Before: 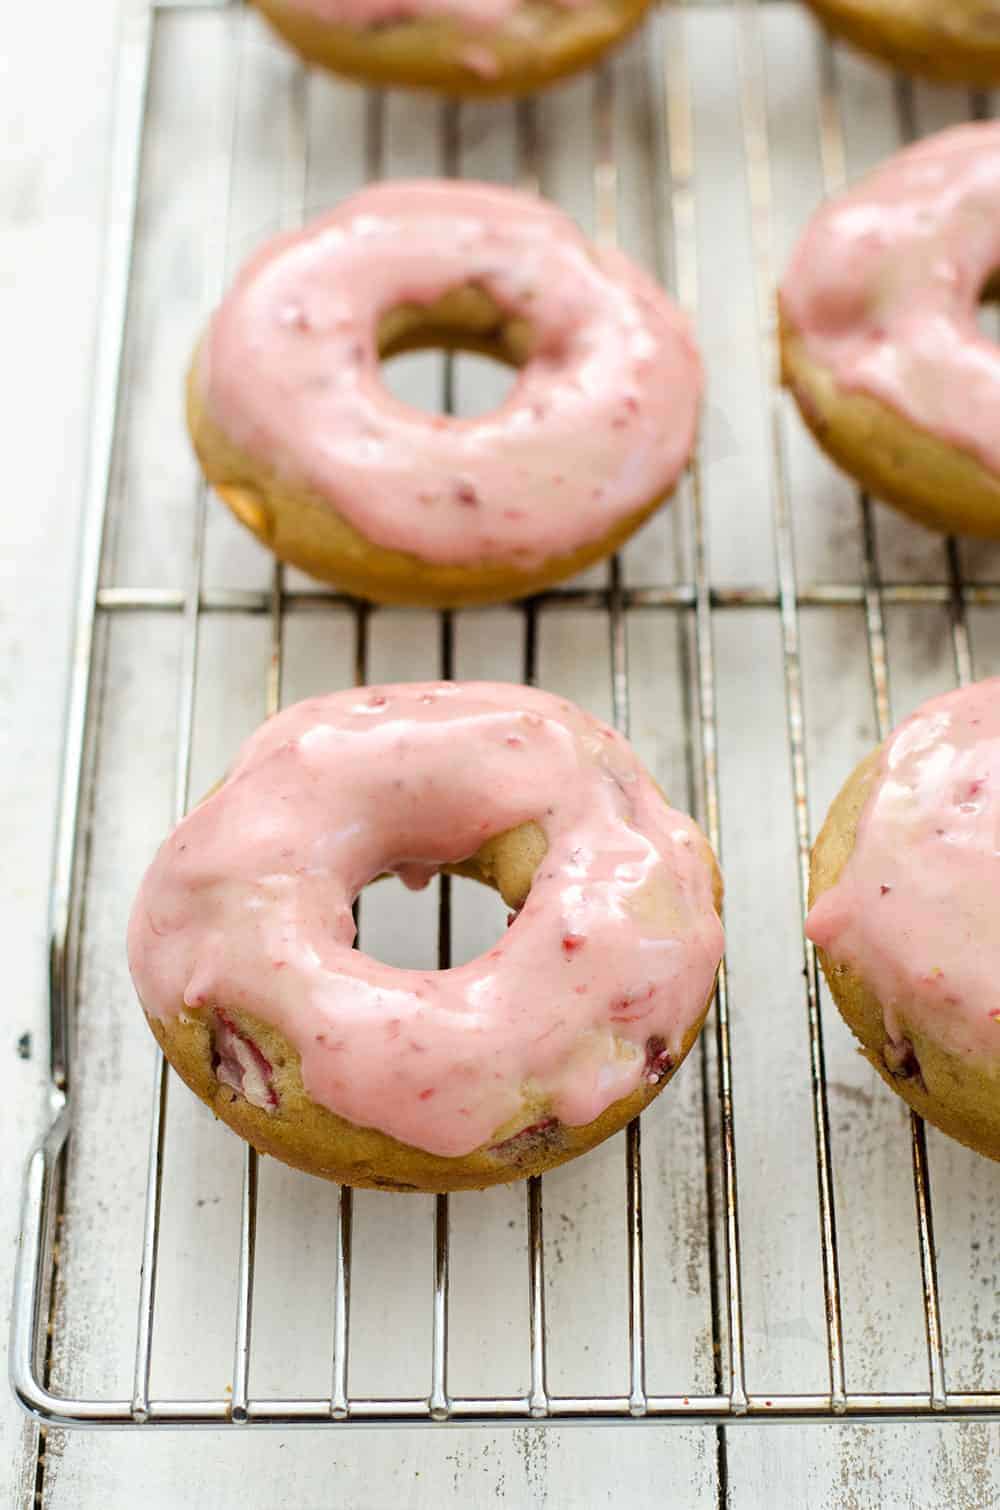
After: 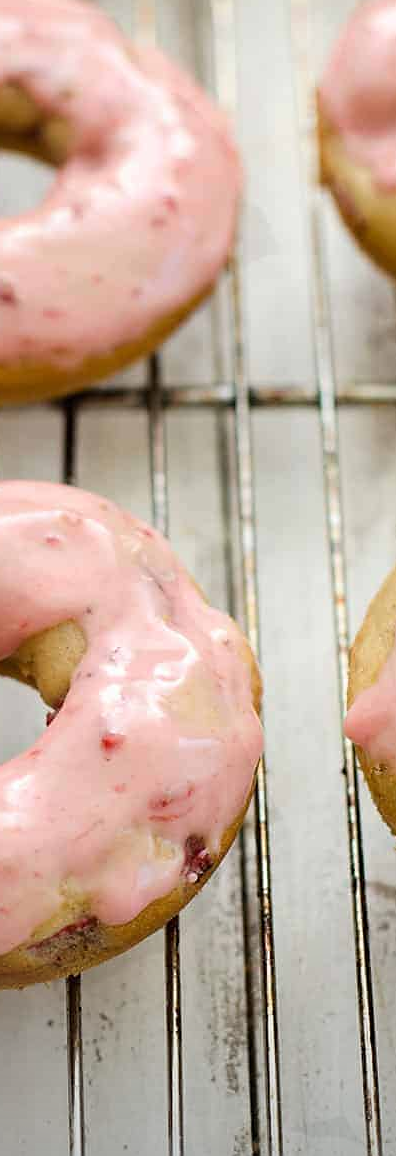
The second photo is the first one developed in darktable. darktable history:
sharpen: radius 1.005, threshold 0.872
vignetting: fall-off start 92.7%, center (-0.068, -0.307)
crop: left 46.159%, top 13.368%, right 14.174%, bottom 10.031%
